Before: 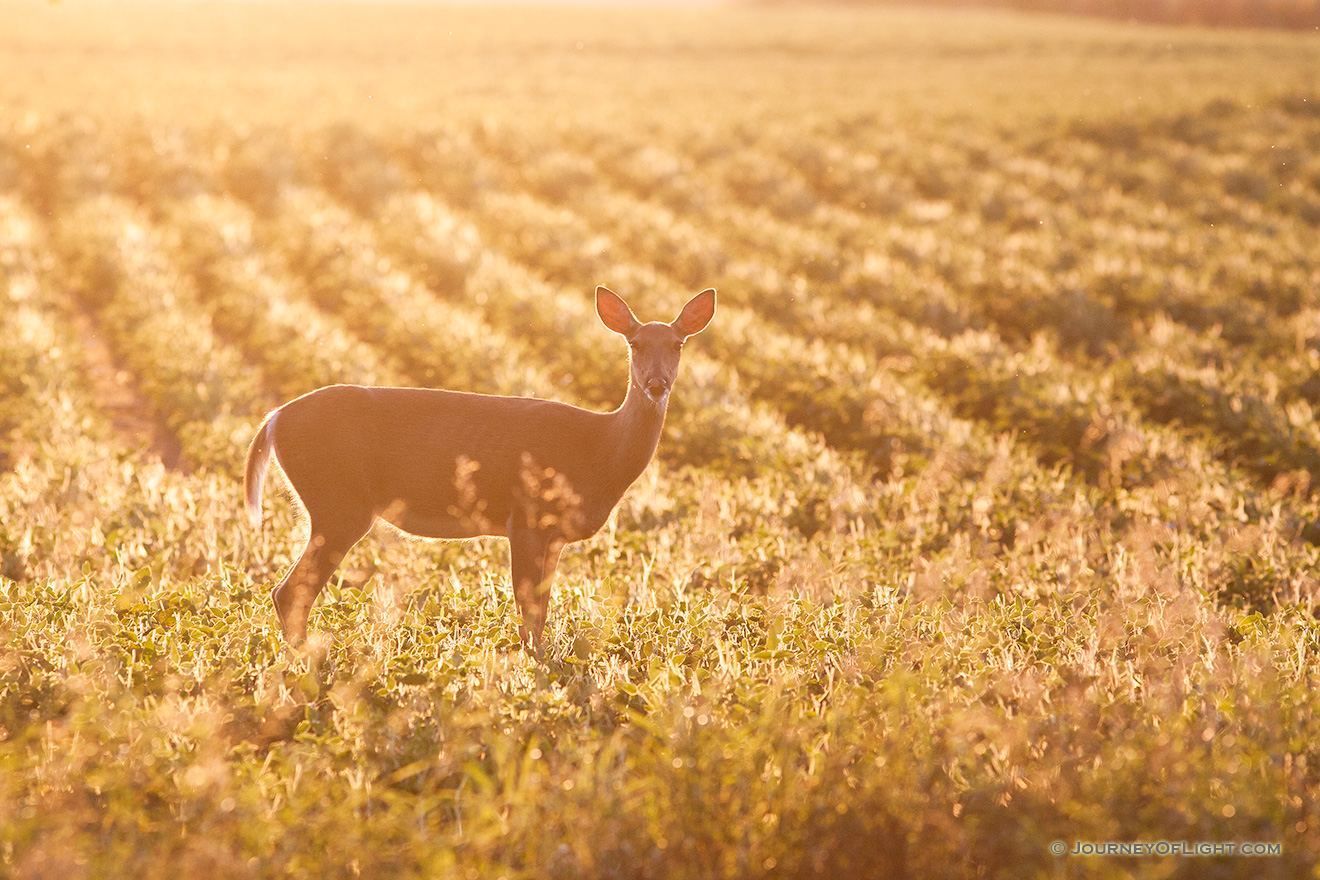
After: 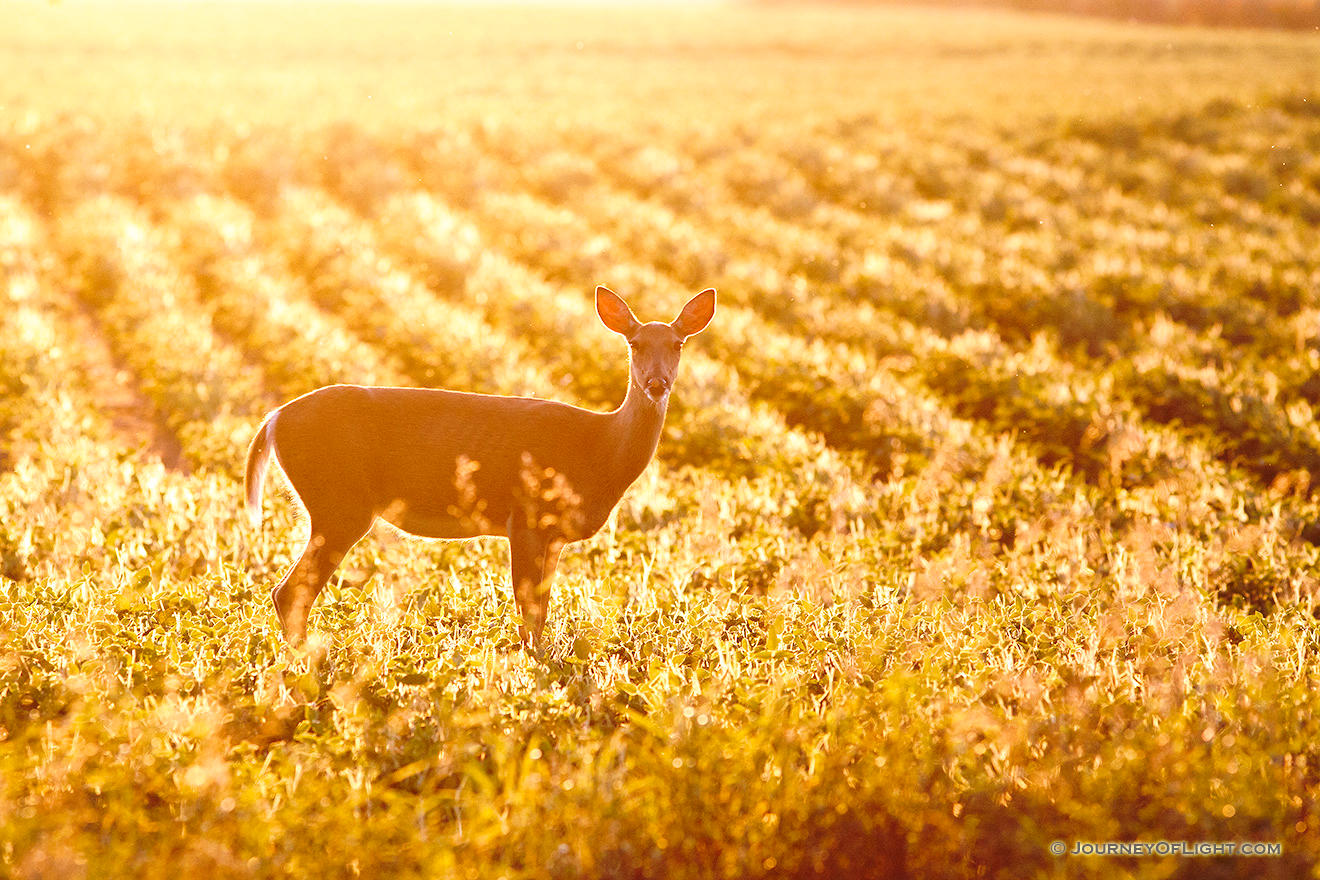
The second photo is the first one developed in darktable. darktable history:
white balance: red 1, blue 1
base curve: curves: ch0 [(0, 0) (0.073, 0.04) (0.157, 0.139) (0.492, 0.492) (0.758, 0.758) (1, 1)], preserve colors none
rgb curve: curves: ch0 [(0, 0) (0.093, 0.159) (0.241, 0.265) (0.414, 0.42) (1, 1)], compensate middle gray true, preserve colors basic power
tone curve: curves: ch0 [(0, 0) (0.003, 0.002) (0.011, 0.009) (0.025, 0.02) (0.044, 0.036) (0.069, 0.057) (0.1, 0.081) (0.136, 0.115) (0.177, 0.153) (0.224, 0.202) (0.277, 0.264) (0.335, 0.333) (0.399, 0.409) (0.468, 0.491) (0.543, 0.58) (0.623, 0.675) (0.709, 0.777) (0.801, 0.88) (0.898, 0.98) (1, 1)], preserve colors none
